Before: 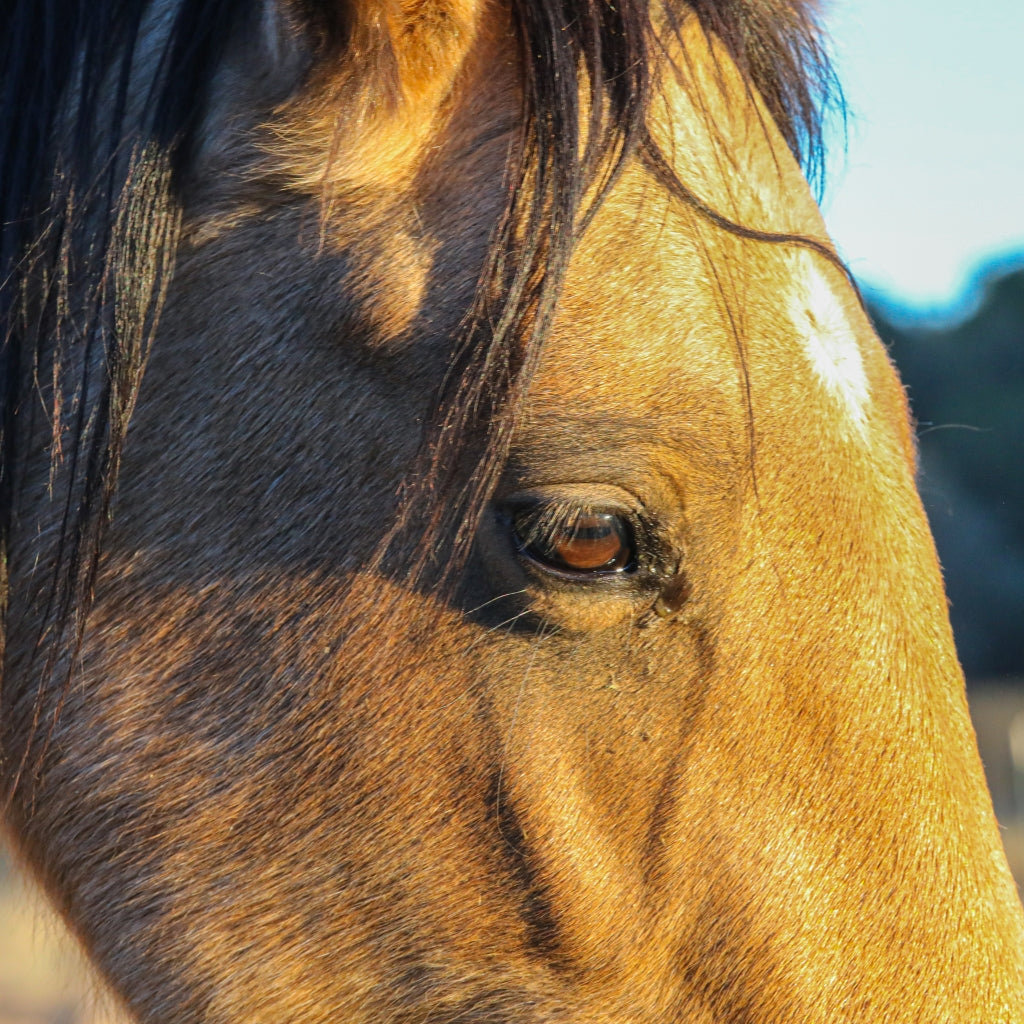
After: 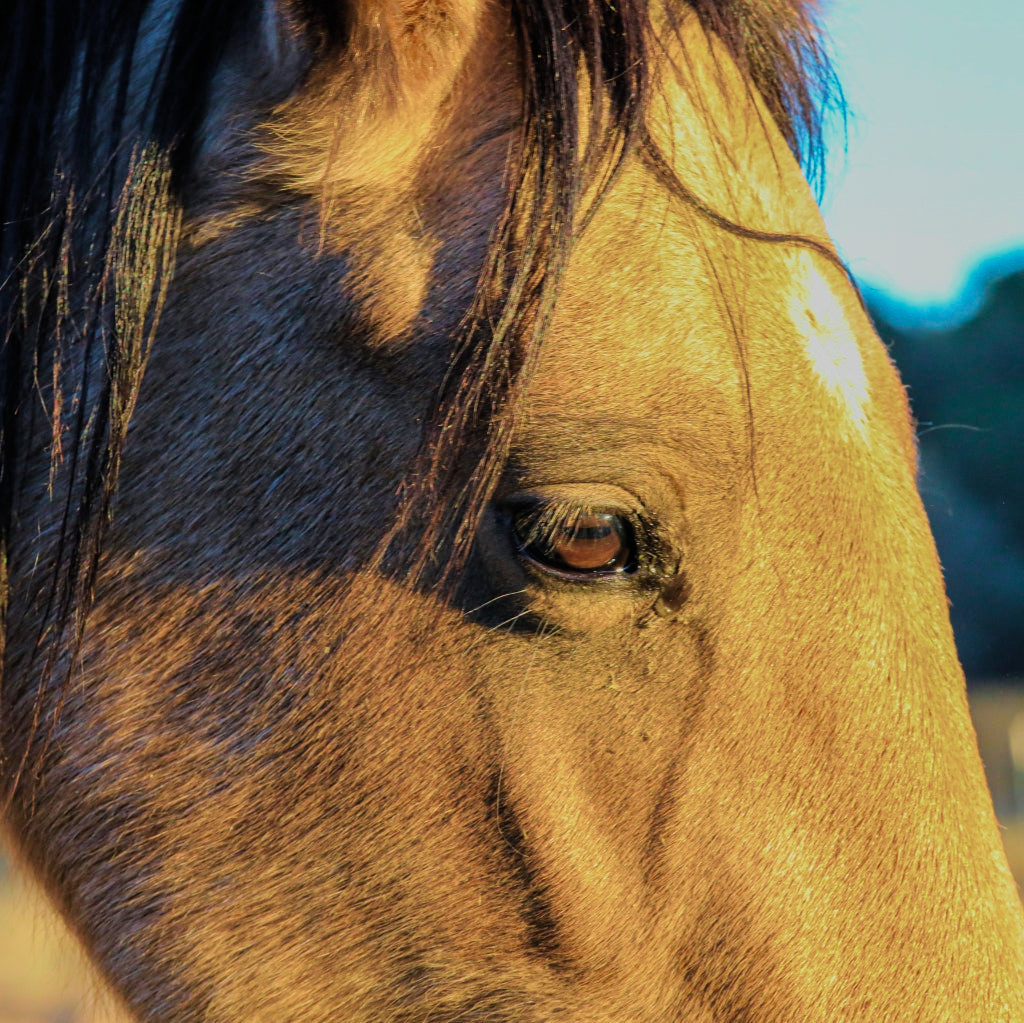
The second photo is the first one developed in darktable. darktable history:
crop: bottom 0.061%
velvia: strength 74.42%
filmic rgb: black relative exposure -7.65 EV, white relative exposure 4.56 EV, hardness 3.61, add noise in highlights 0.1, color science v4 (2020), type of noise poissonian
